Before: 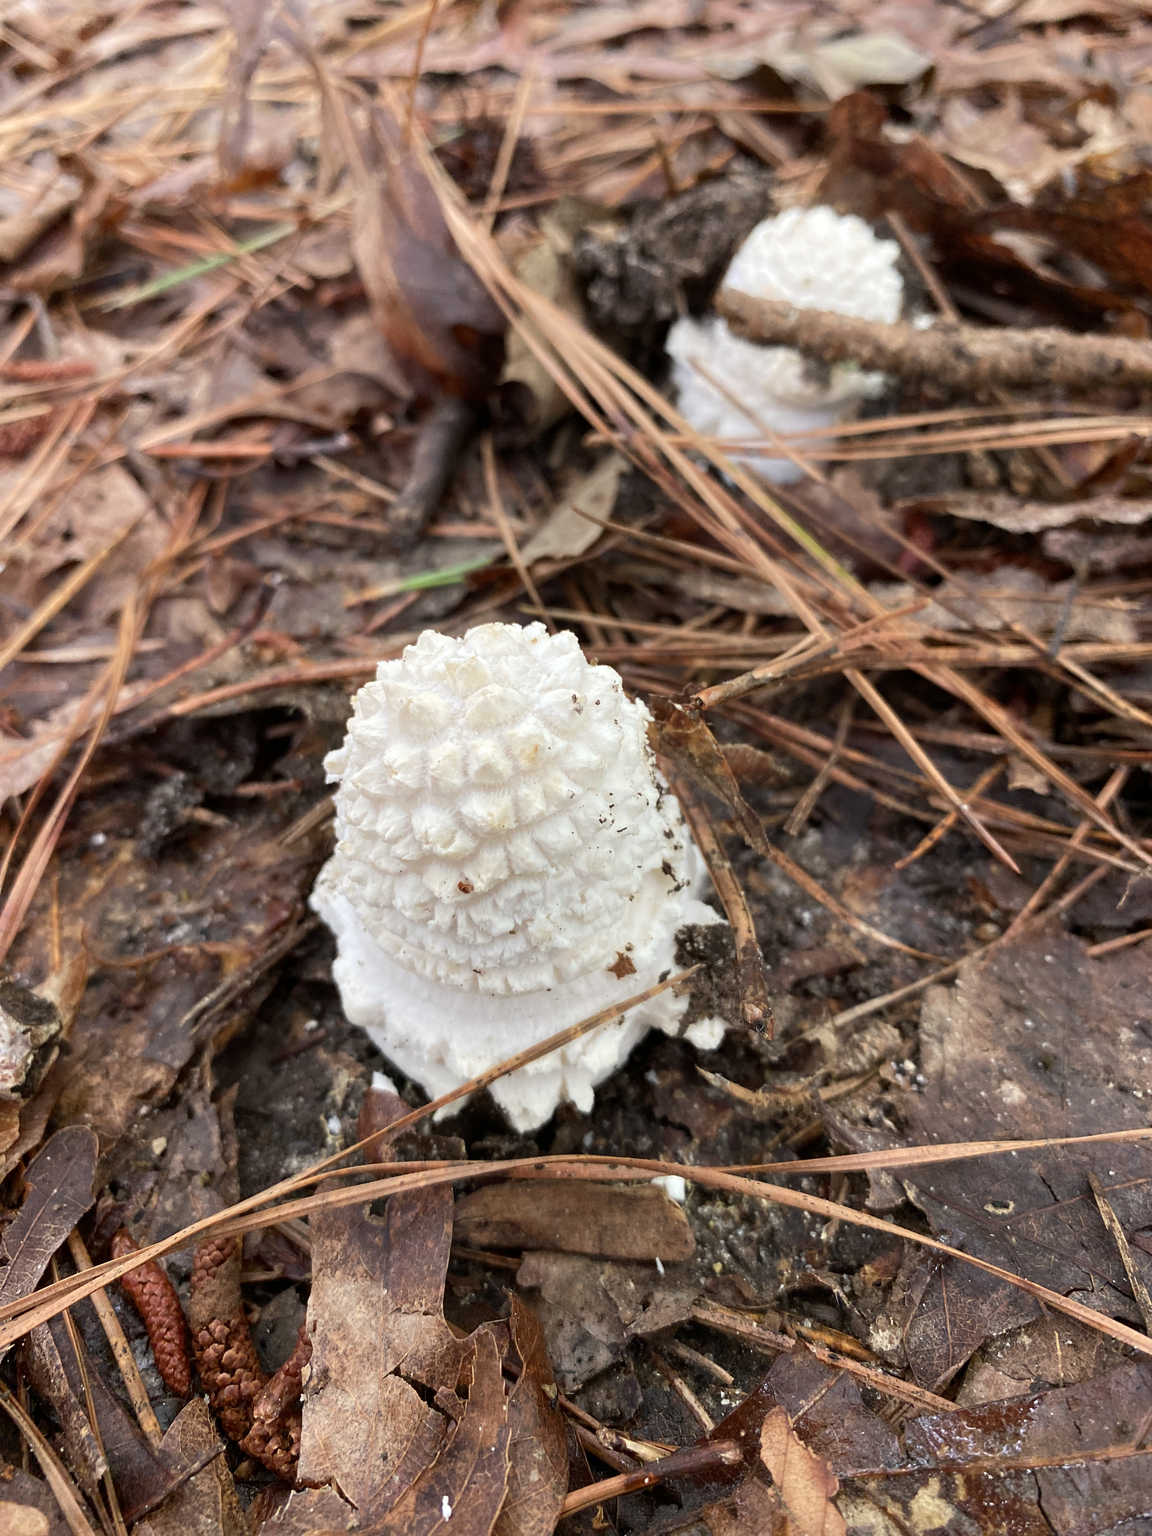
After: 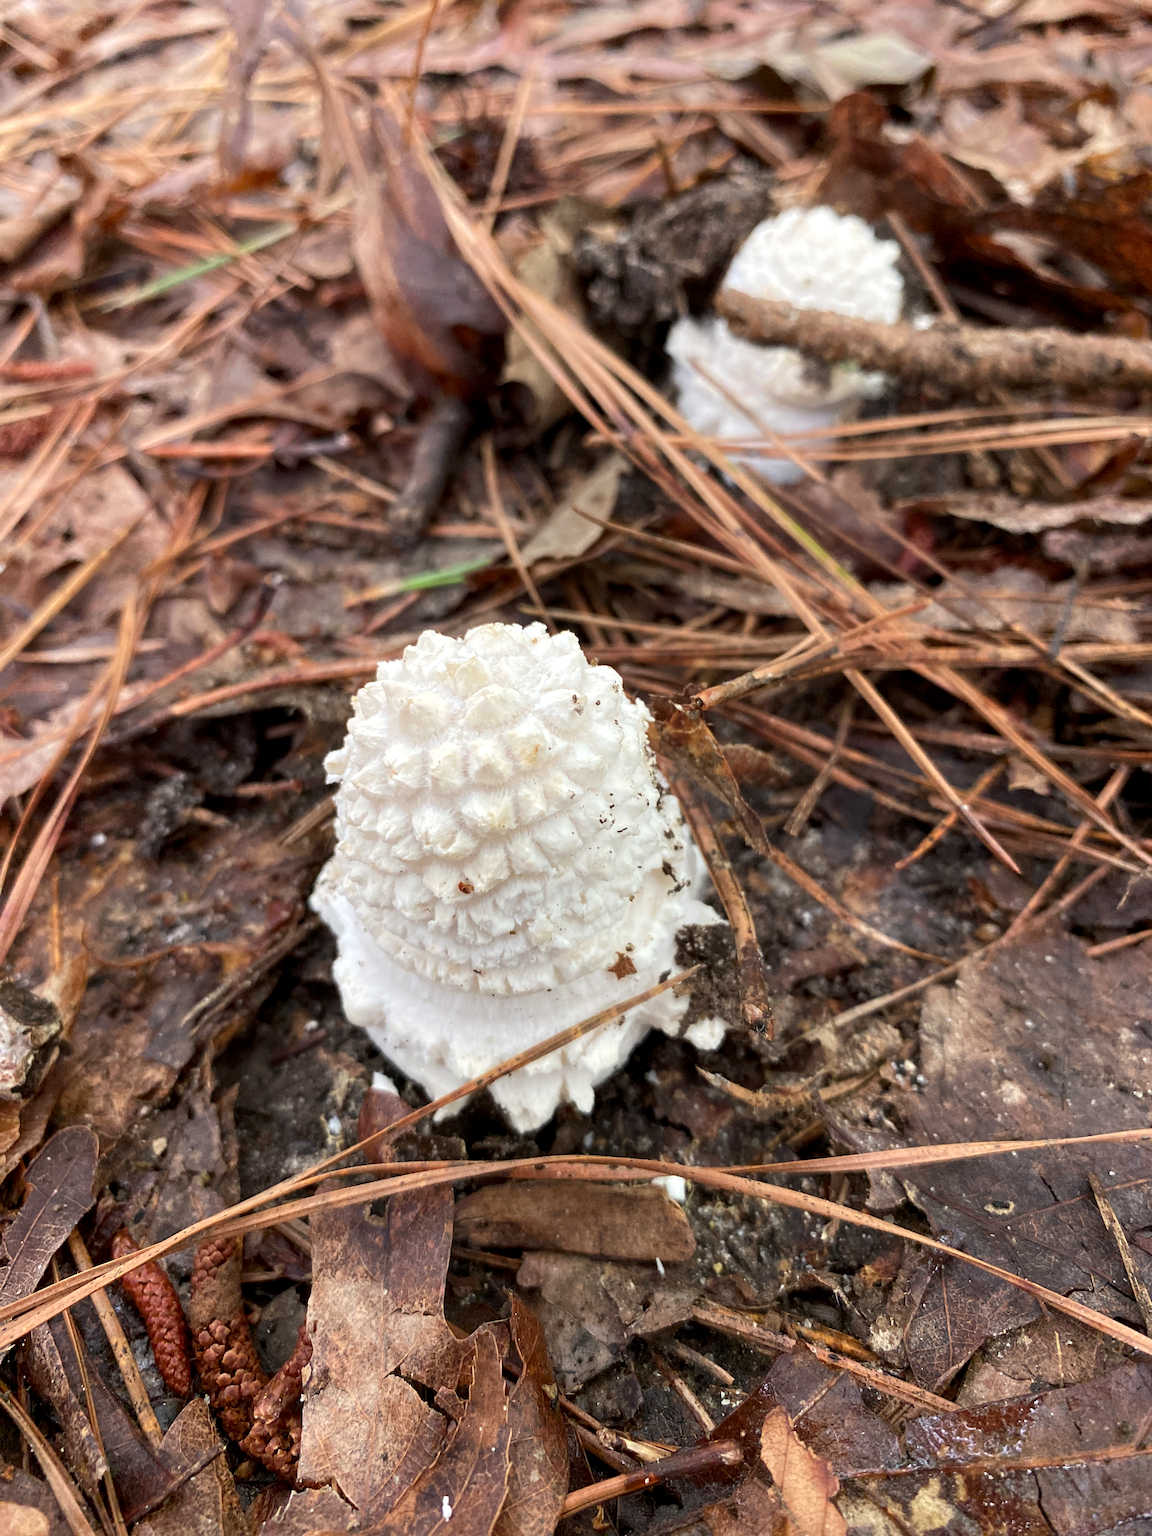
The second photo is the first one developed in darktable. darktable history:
local contrast: highlights 106%, shadows 101%, detail 119%, midtone range 0.2
exposure: compensate highlight preservation false
